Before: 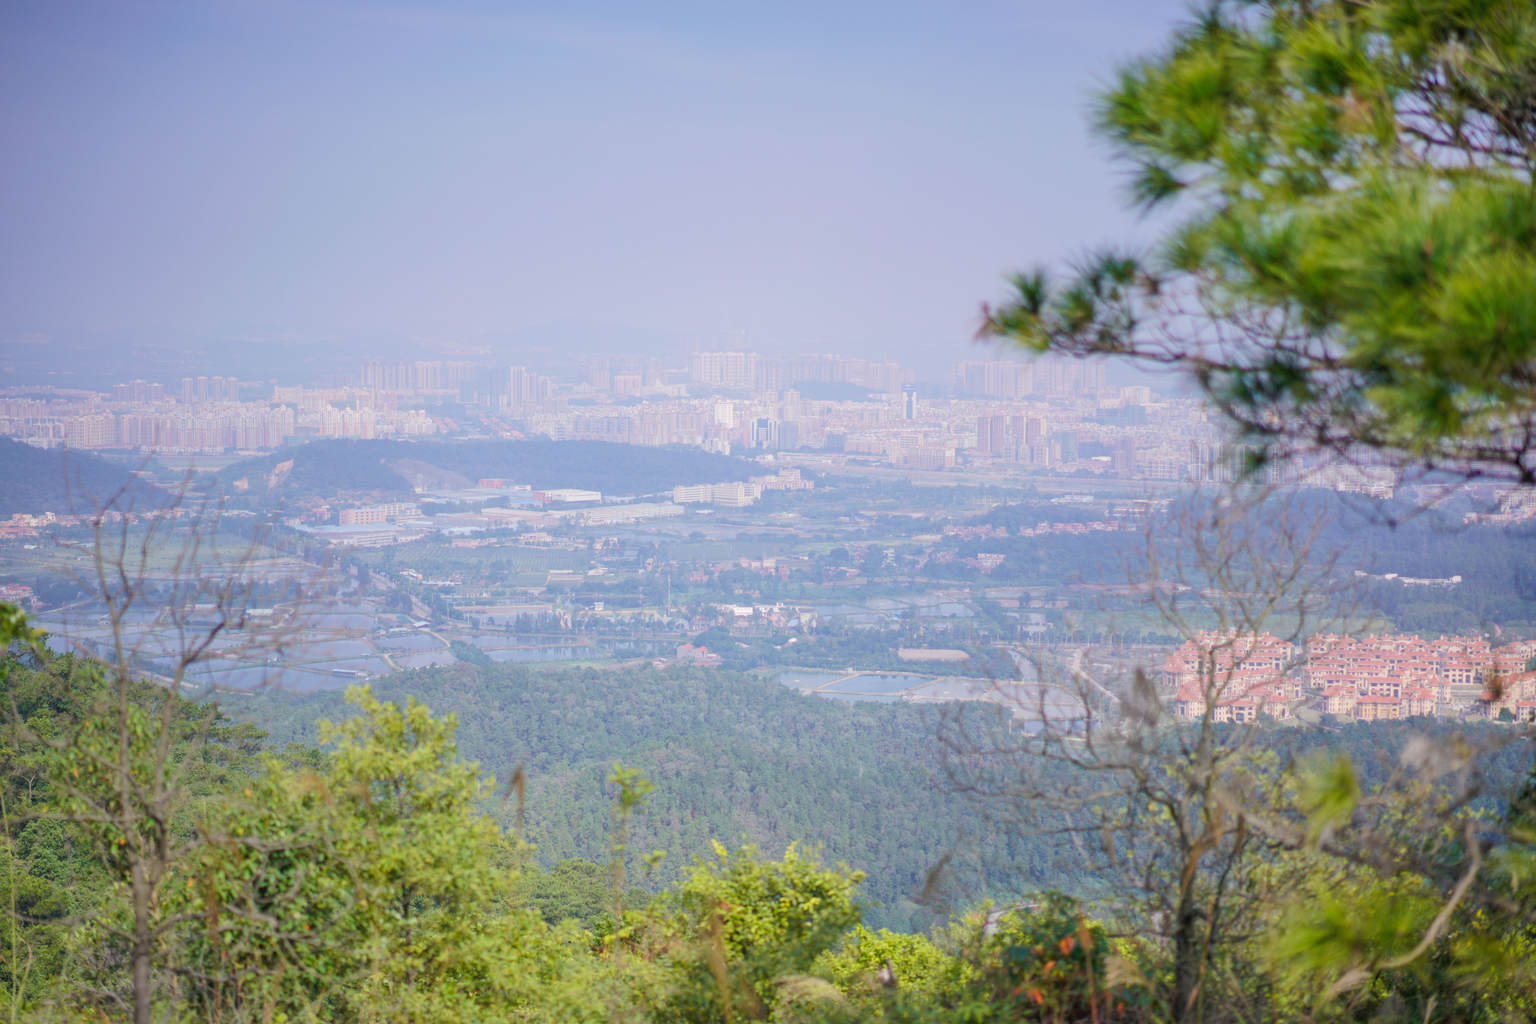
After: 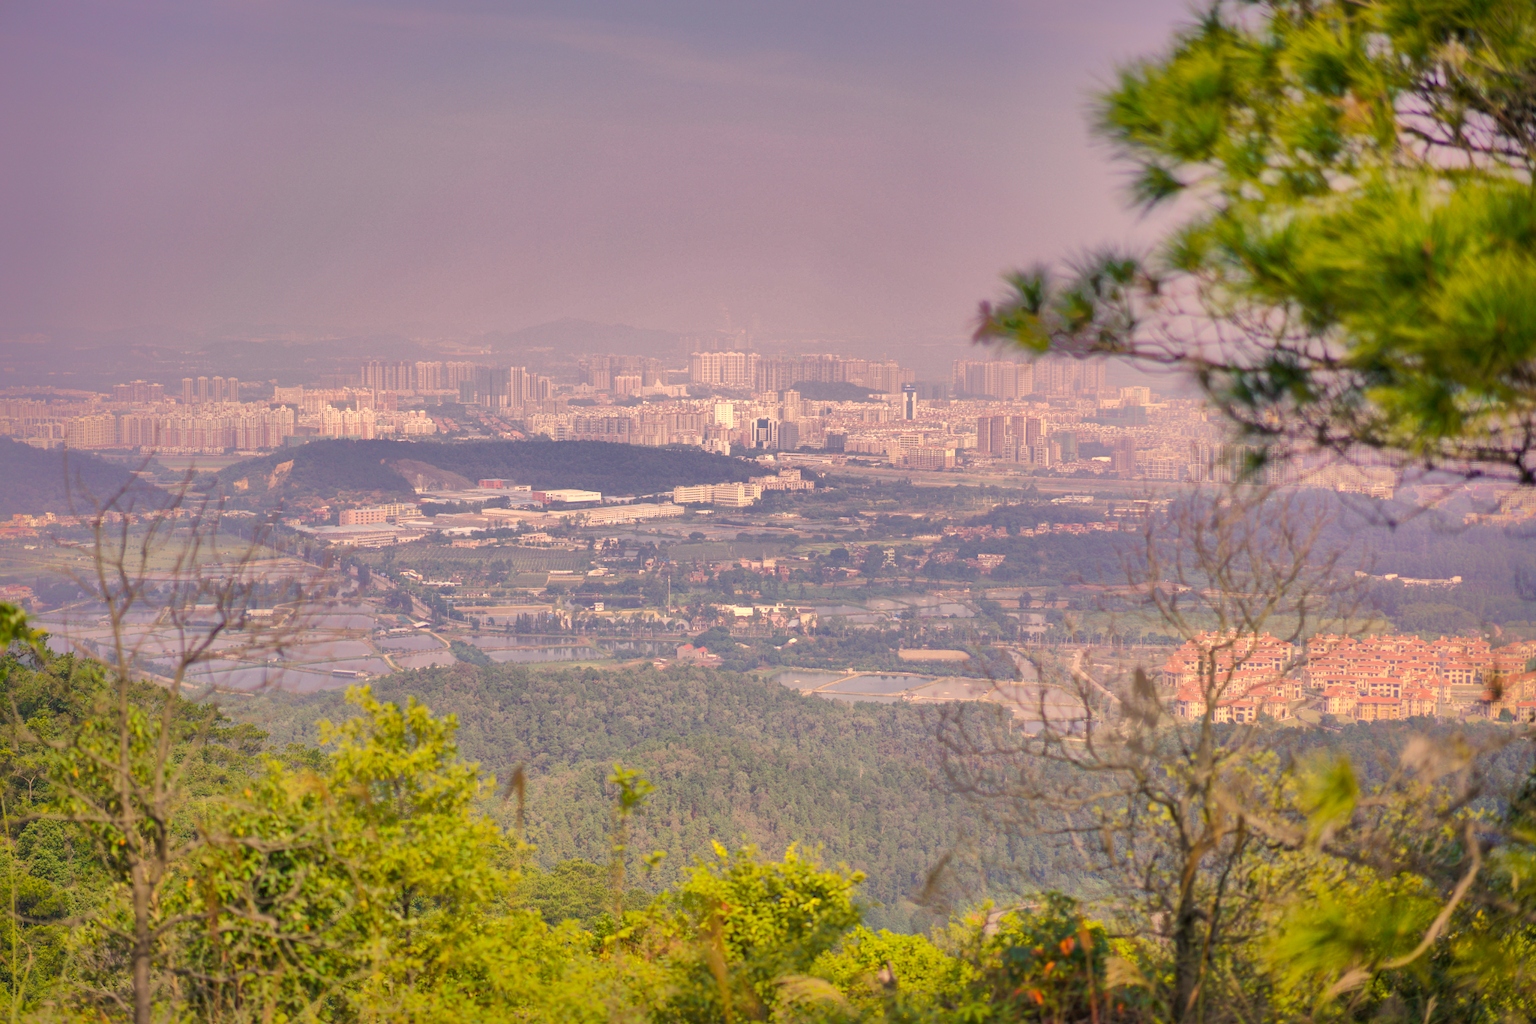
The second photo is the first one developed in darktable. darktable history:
tone equalizer: -8 EV -0.401 EV, -7 EV -0.376 EV, -6 EV -0.327 EV, -5 EV -0.256 EV, -3 EV 0.2 EV, -2 EV 0.345 EV, -1 EV 0.369 EV, +0 EV 0.414 EV, edges refinement/feathering 500, mask exposure compensation -1.57 EV, preserve details no
shadows and highlights: shadows 38.42, highlights -75.09
color correction: highlights a* 14.8, highlights b* 32.15
